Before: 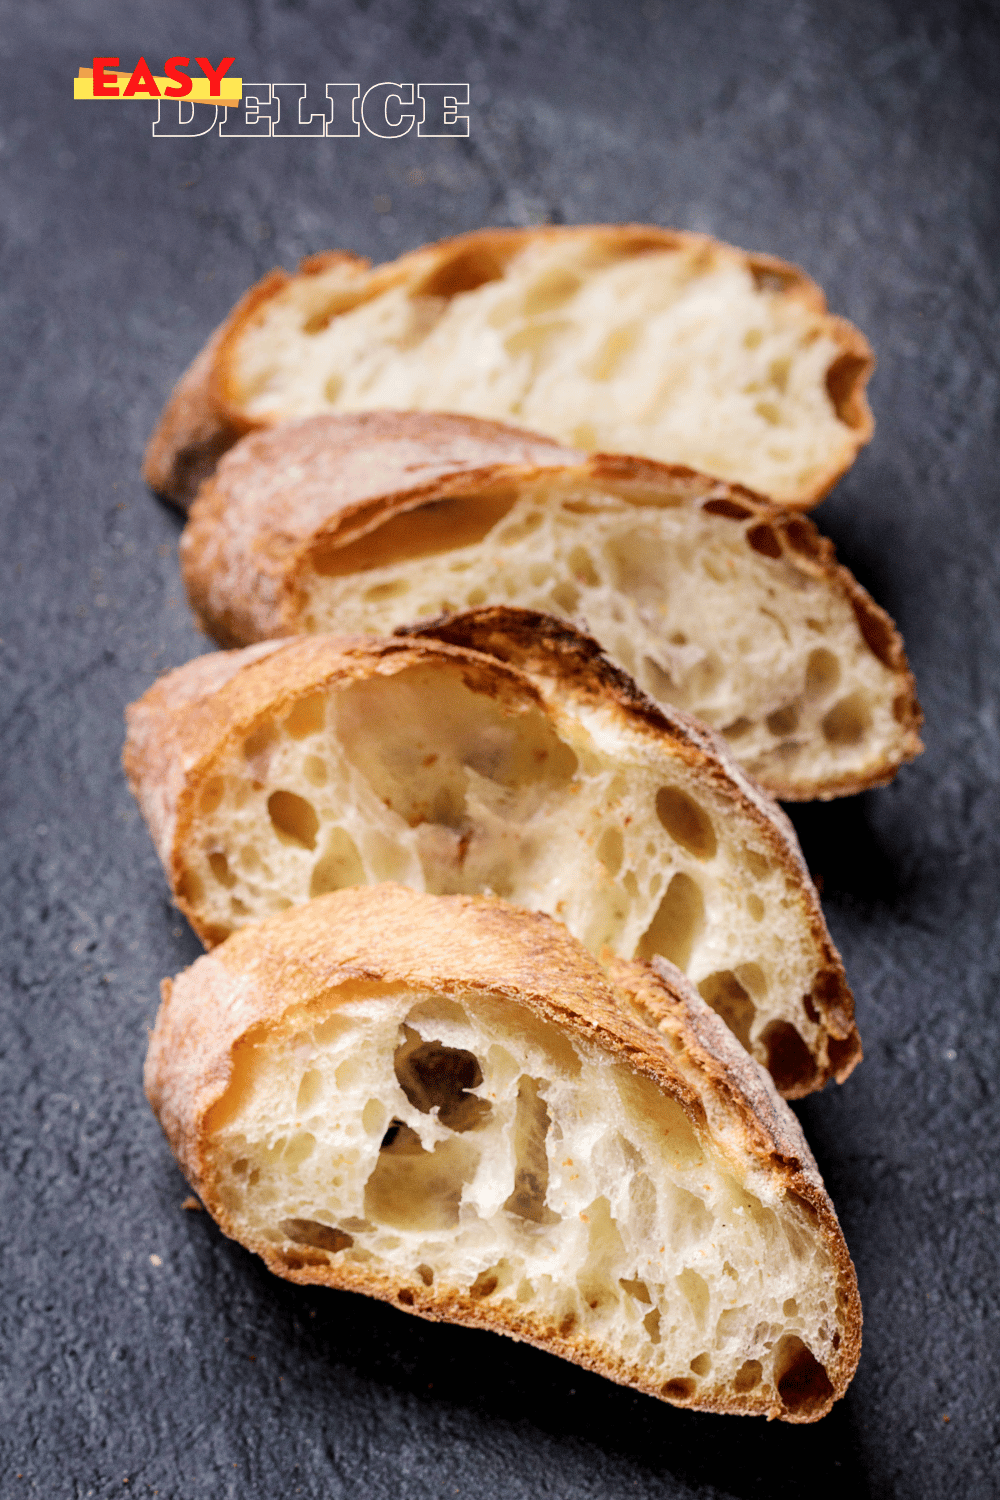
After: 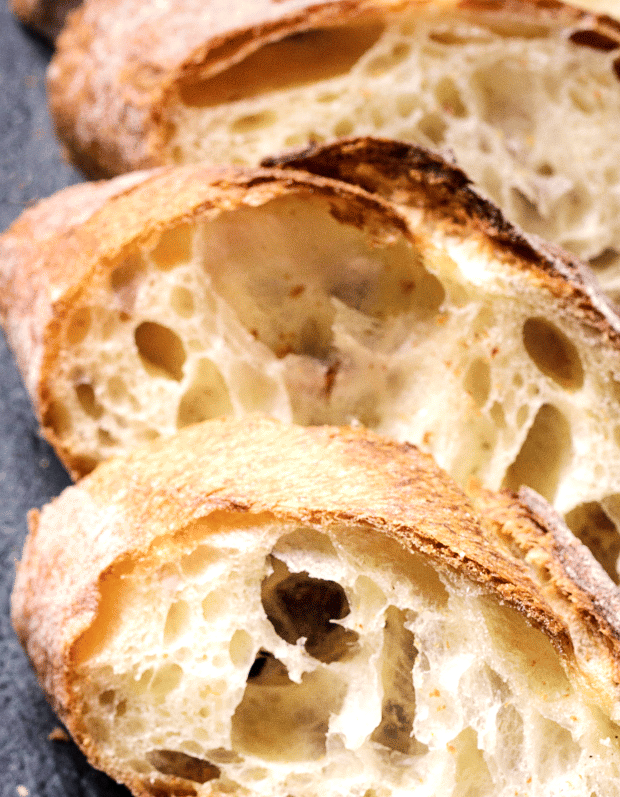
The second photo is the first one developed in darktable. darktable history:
tone equalizer: -8 EV -0.417 EV, -7 EV -0.389 EV, -6 EV -0.333 EV, -5 EV -0.222 EV, -3 EV 0.222 EV, -2 EV 0.333 EV, -1 EV 0.389 EV, +0 EV 0.417 EV, edges refinement/feathering 500, mask exposure compensation -1.57 EV, preserve details no
crop: left 13.312%, top 31.28%, right 24.627%, bottom 15.582%
